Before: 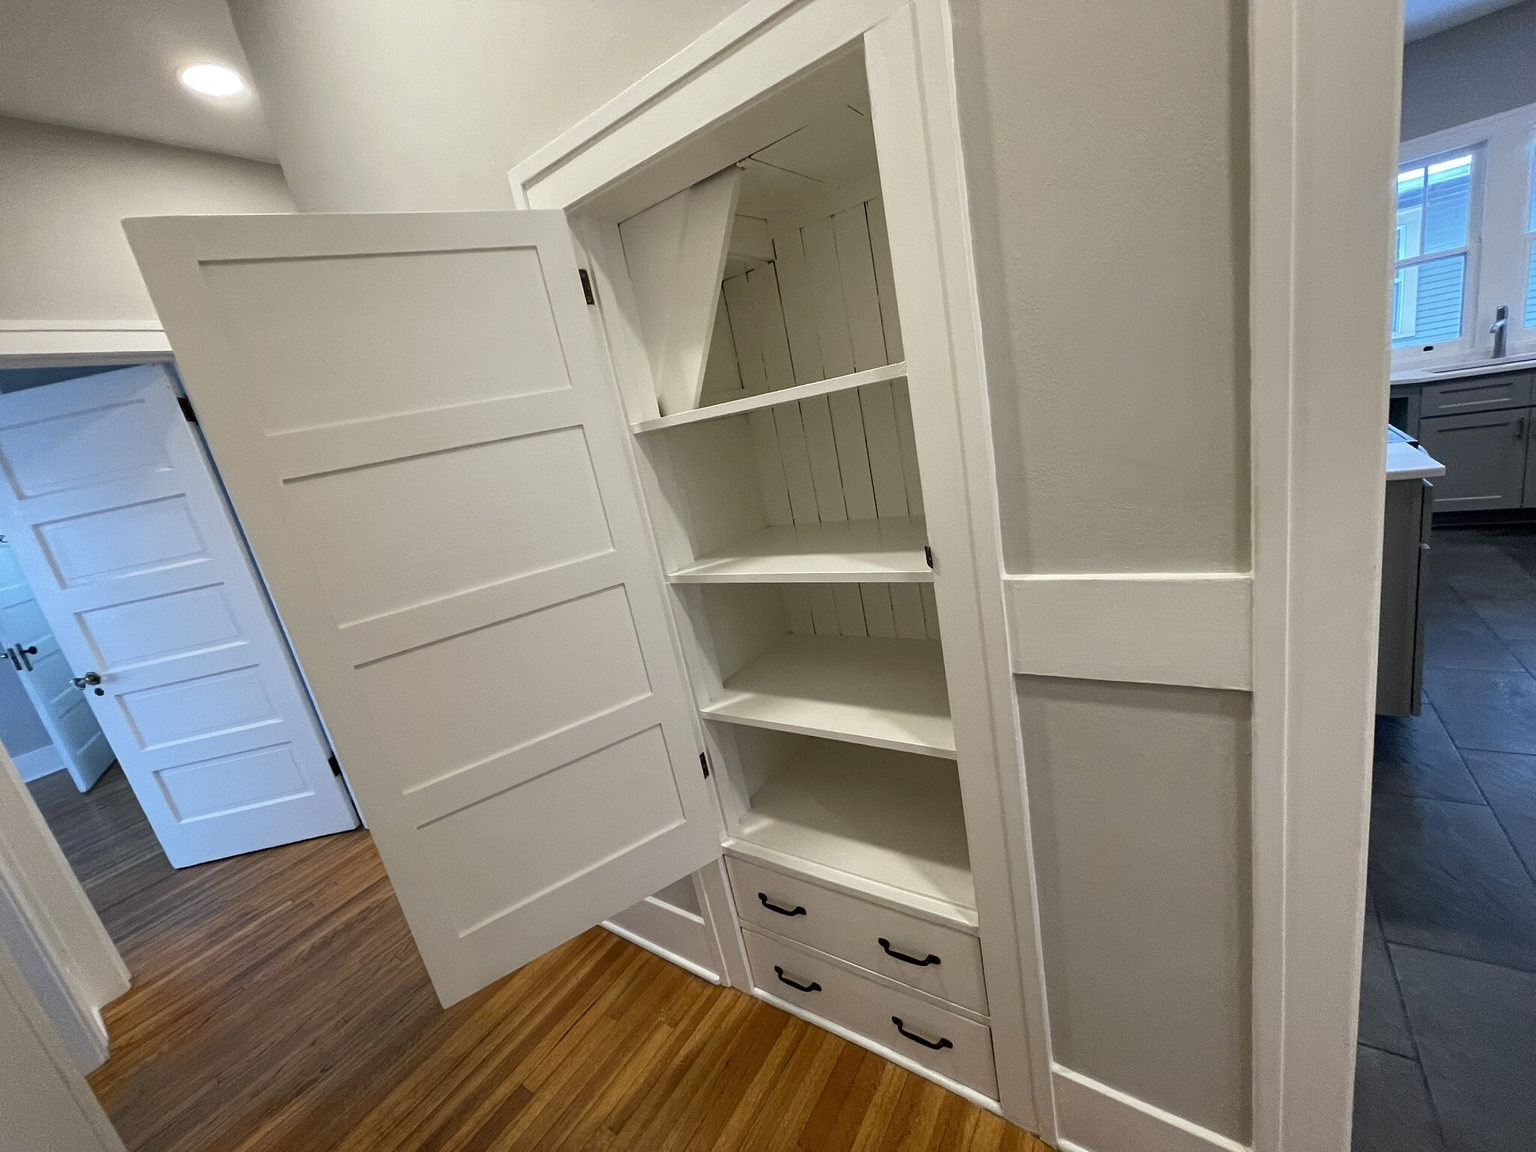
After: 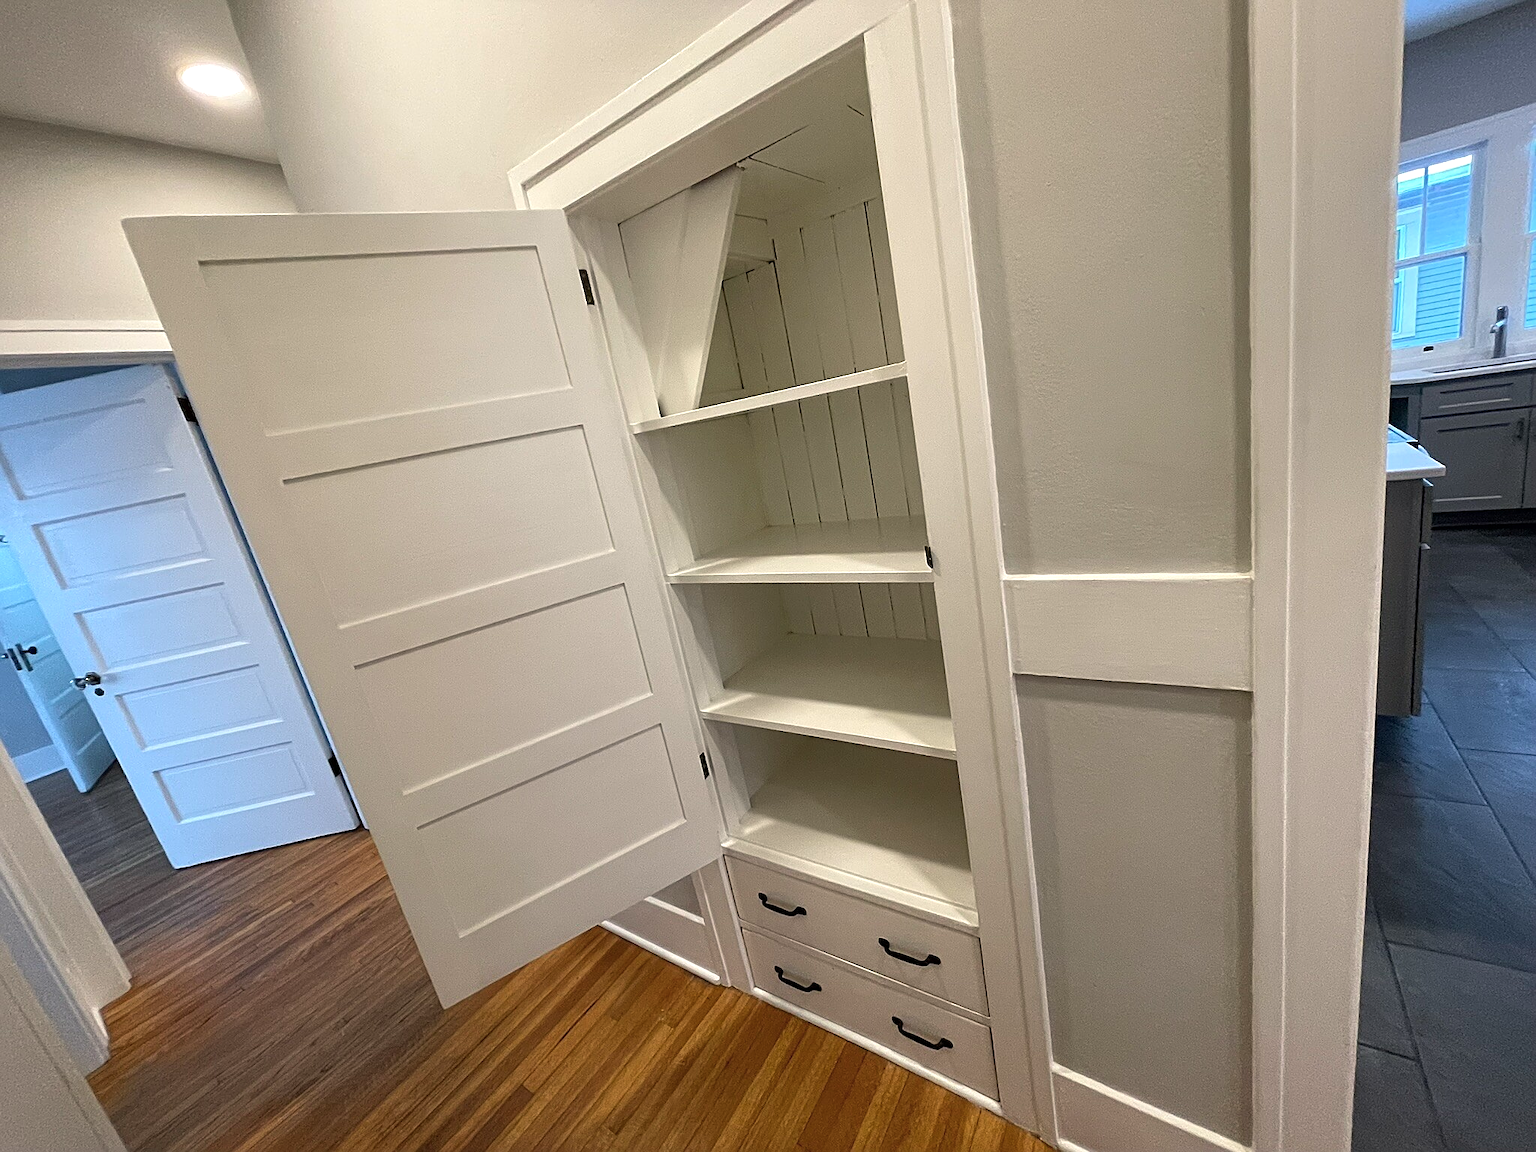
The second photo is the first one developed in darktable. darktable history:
color balance rgb: shadows lift › luminance 0.893%, shadows lift › chroma 0.377%, shadows lift › hue 20.85°, highlights gain › chroma 1.063%, highlights gain › hue 60.06°, perceptual saturation grading › global saturation -3.637%, perceptual saturation grading › shadows -2.934%, perceptual brilliance grading › highlights 11.303%, global vibrance 10.468%, saturation formula JzAzBz (2021)
sharpen: on, module defaults
